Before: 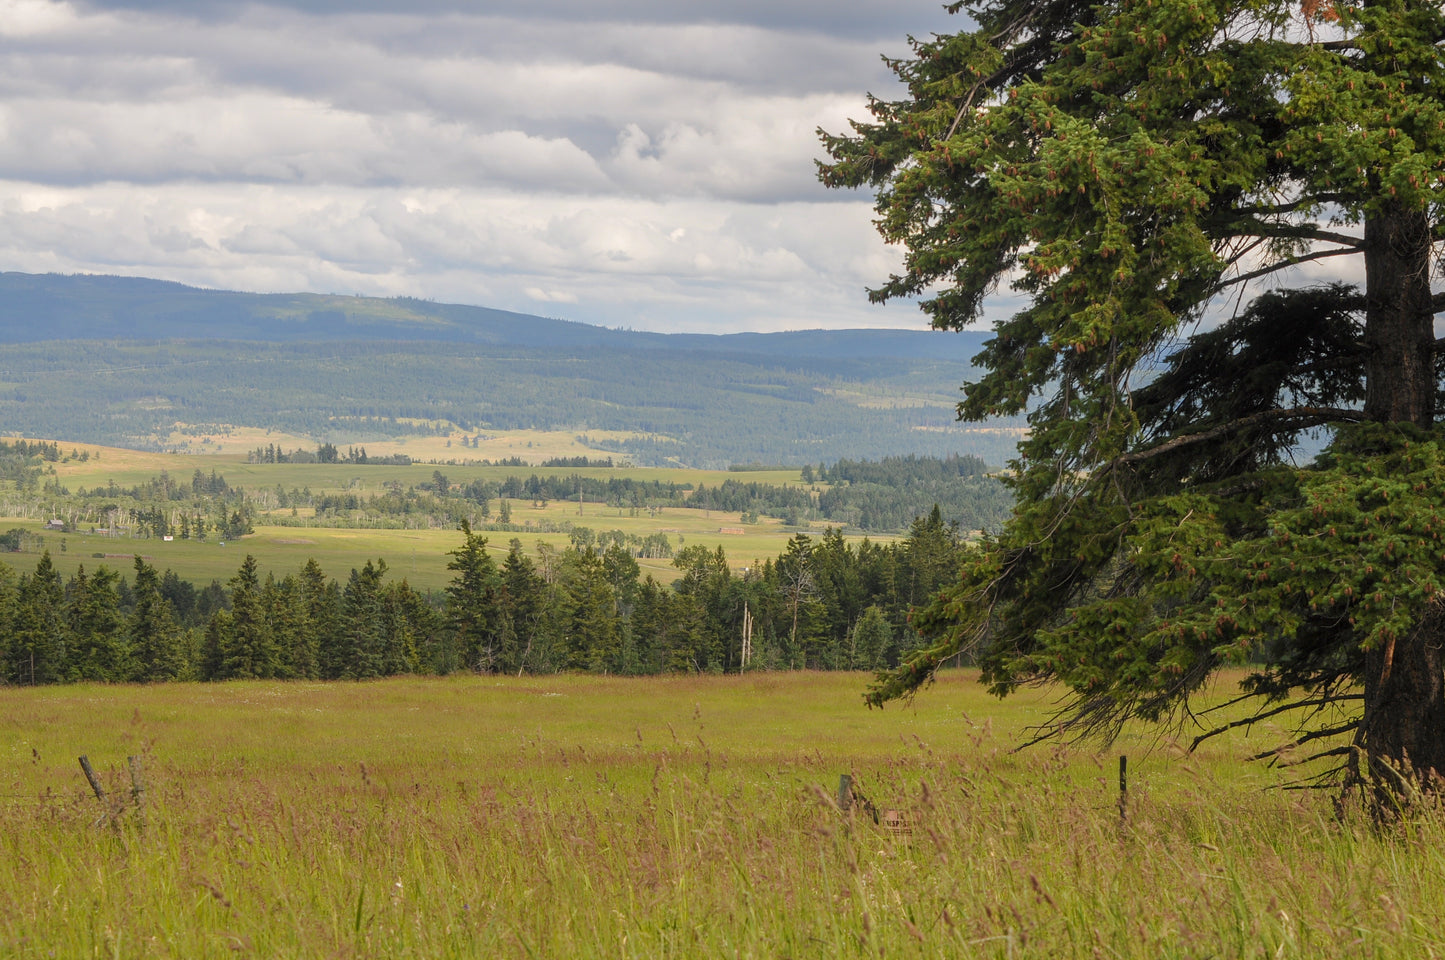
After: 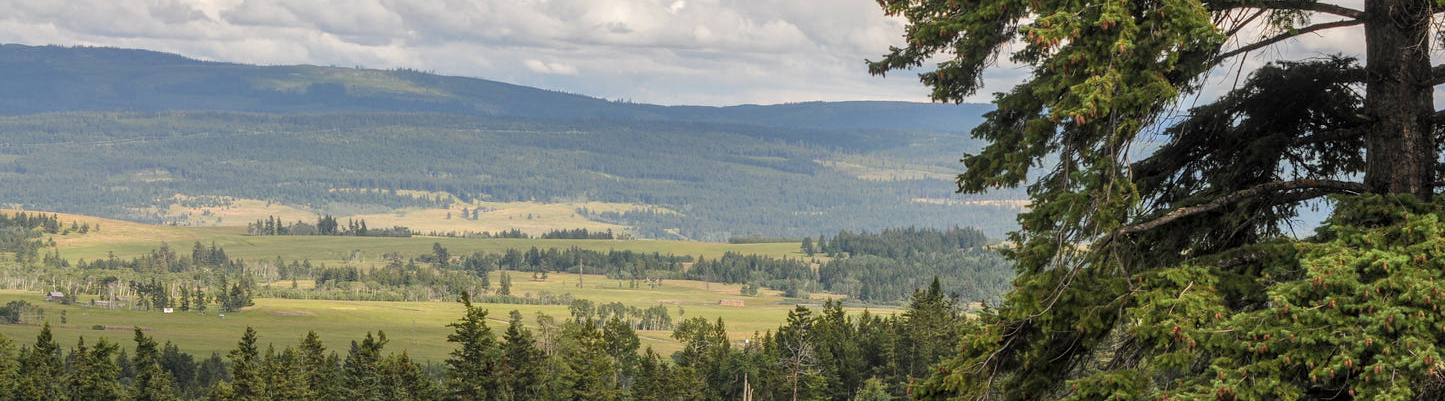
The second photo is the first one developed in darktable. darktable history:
shadows and highlights: shadows 49, highlights -41, soften with gaussian
crop and rotate: top 23.84%, bottom 34.294%
local contrast: on, module defaults
